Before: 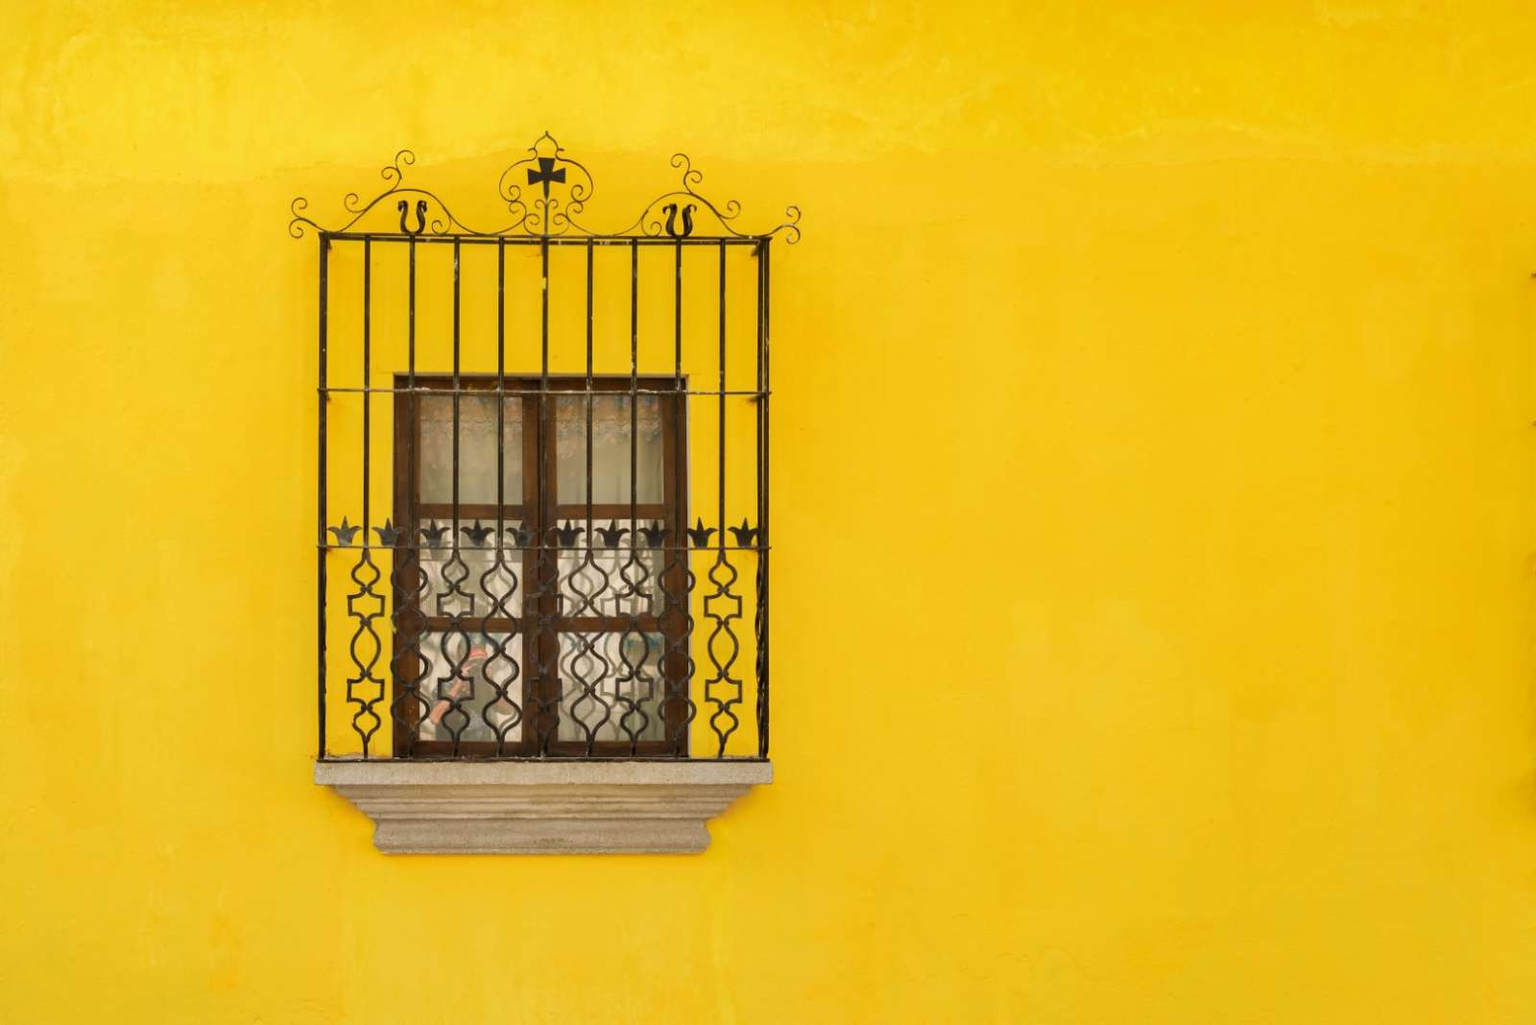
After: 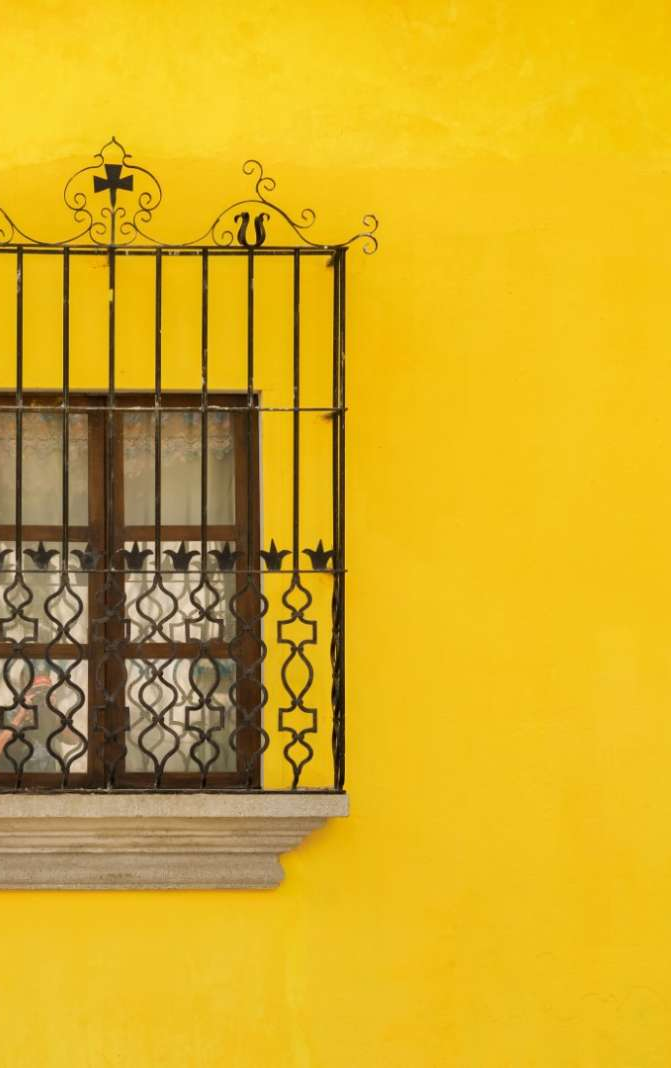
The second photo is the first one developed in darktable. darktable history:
crop: left 28.54%, right 29.495%
